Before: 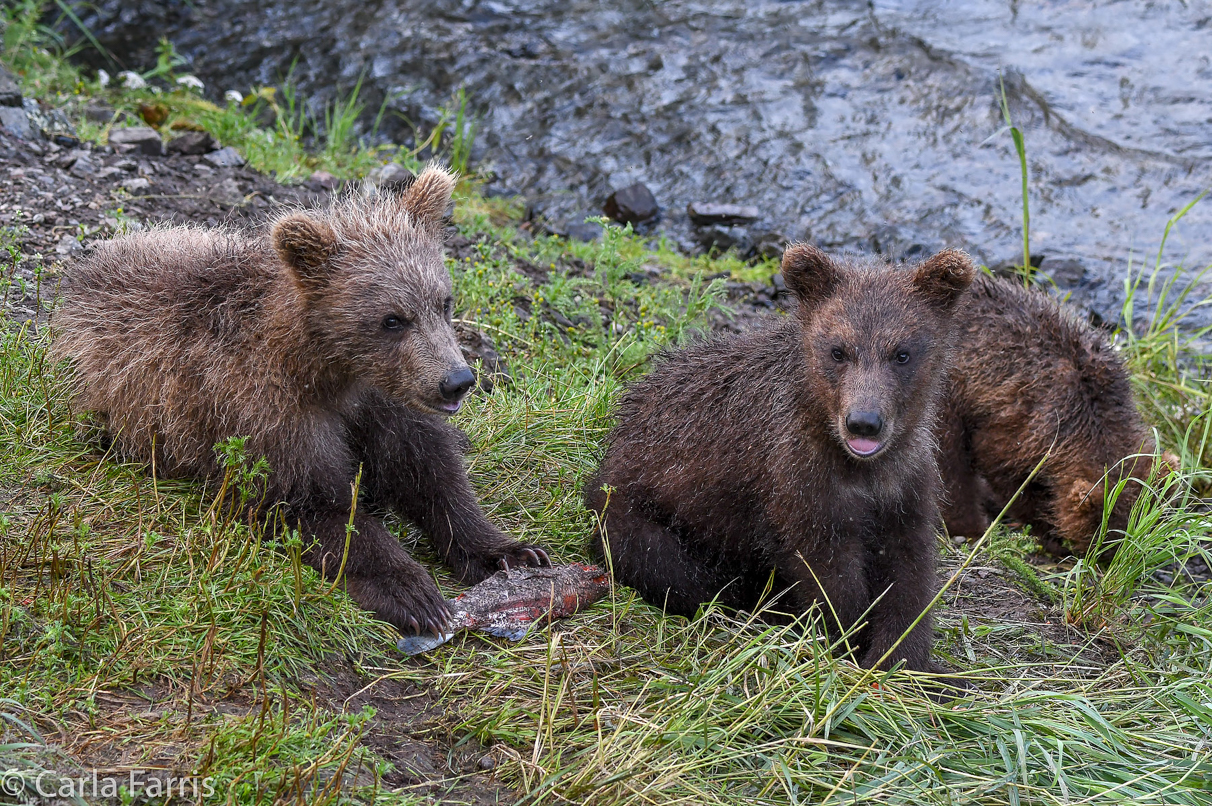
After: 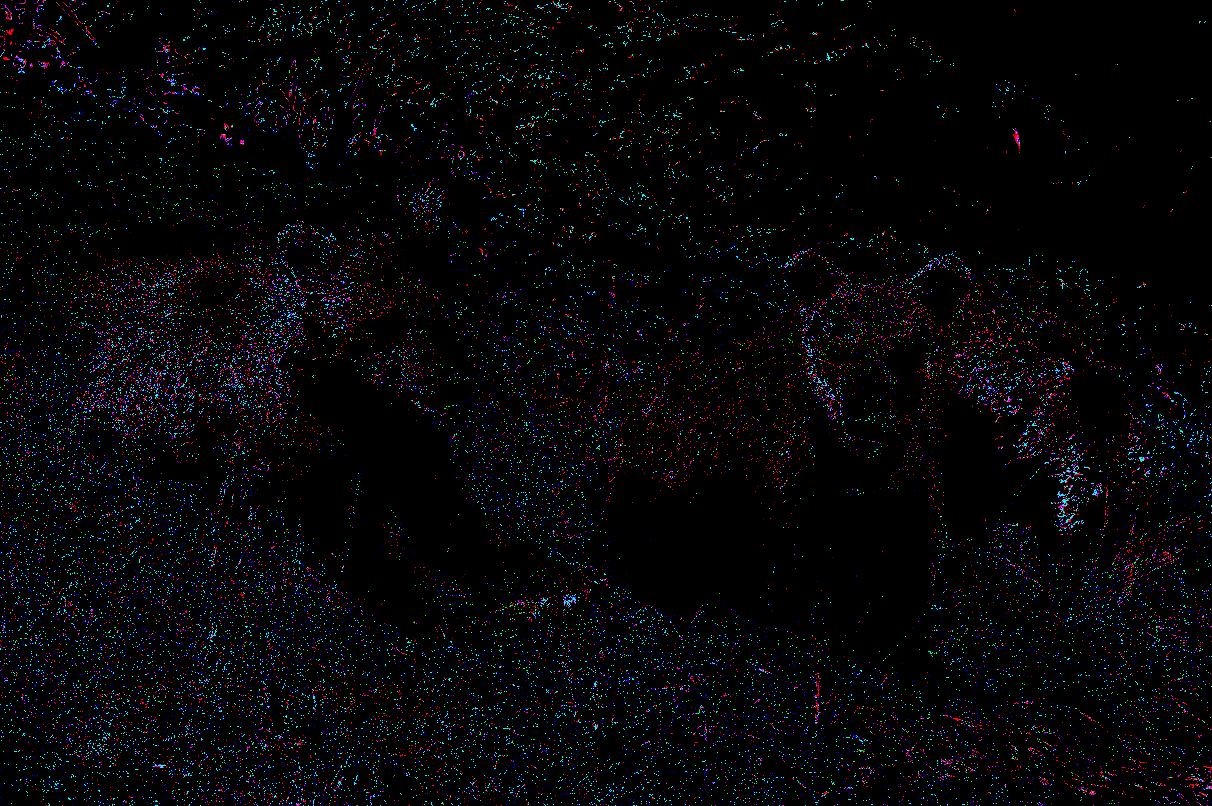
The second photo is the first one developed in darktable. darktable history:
shadows and highlights: low approximation 0.01, soften with gaussian
color balance rgb: power › hue 327.97°, perceptual saturation grading › global saturation 20%, perceptual saturation grading › highlights -50.479%, perceptual saturation grading › shadows 30.45%, perceptual brilliance grading › global brilliance 12.114%, perceptual brilliance grading › highlights 14.928%
exposure: black level correction 0.099, exposure 3.077 EV, compensate highlight preservation false
